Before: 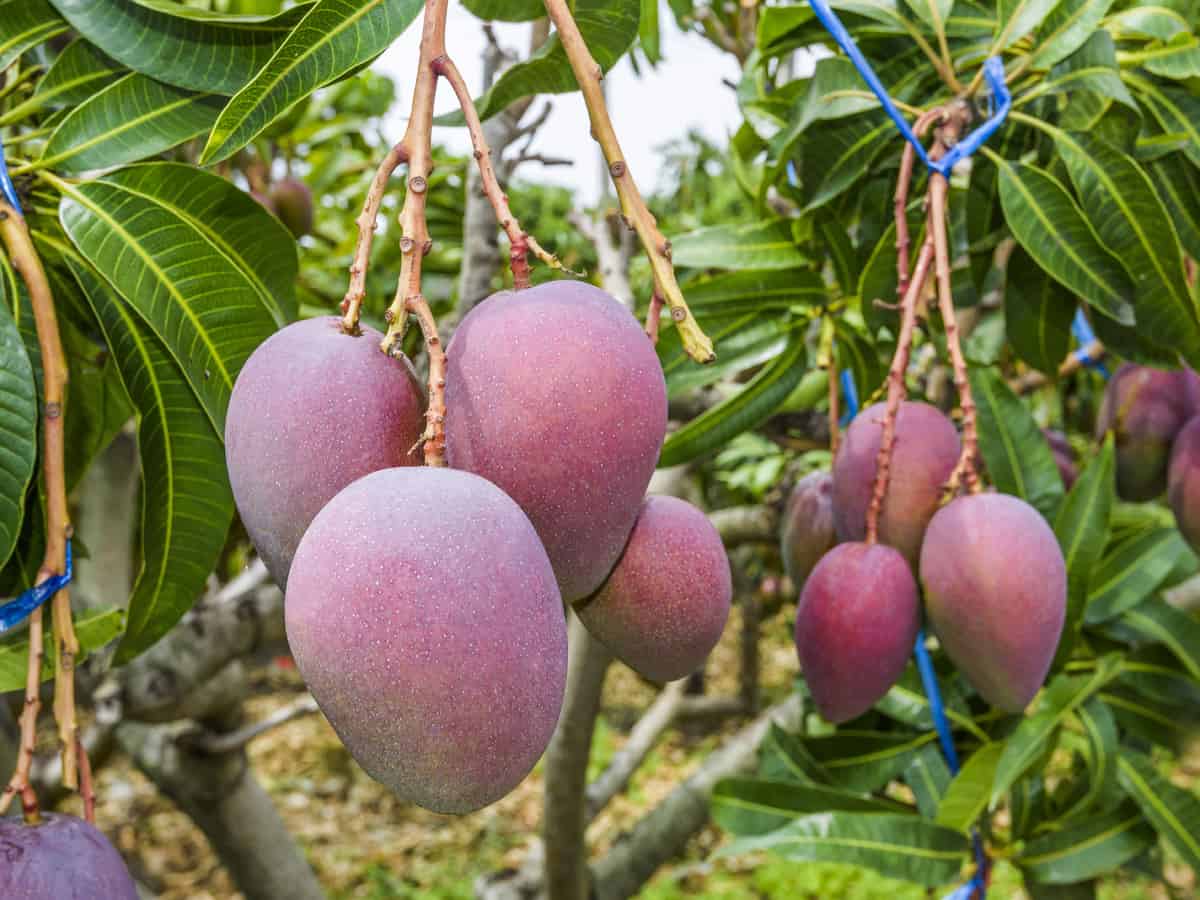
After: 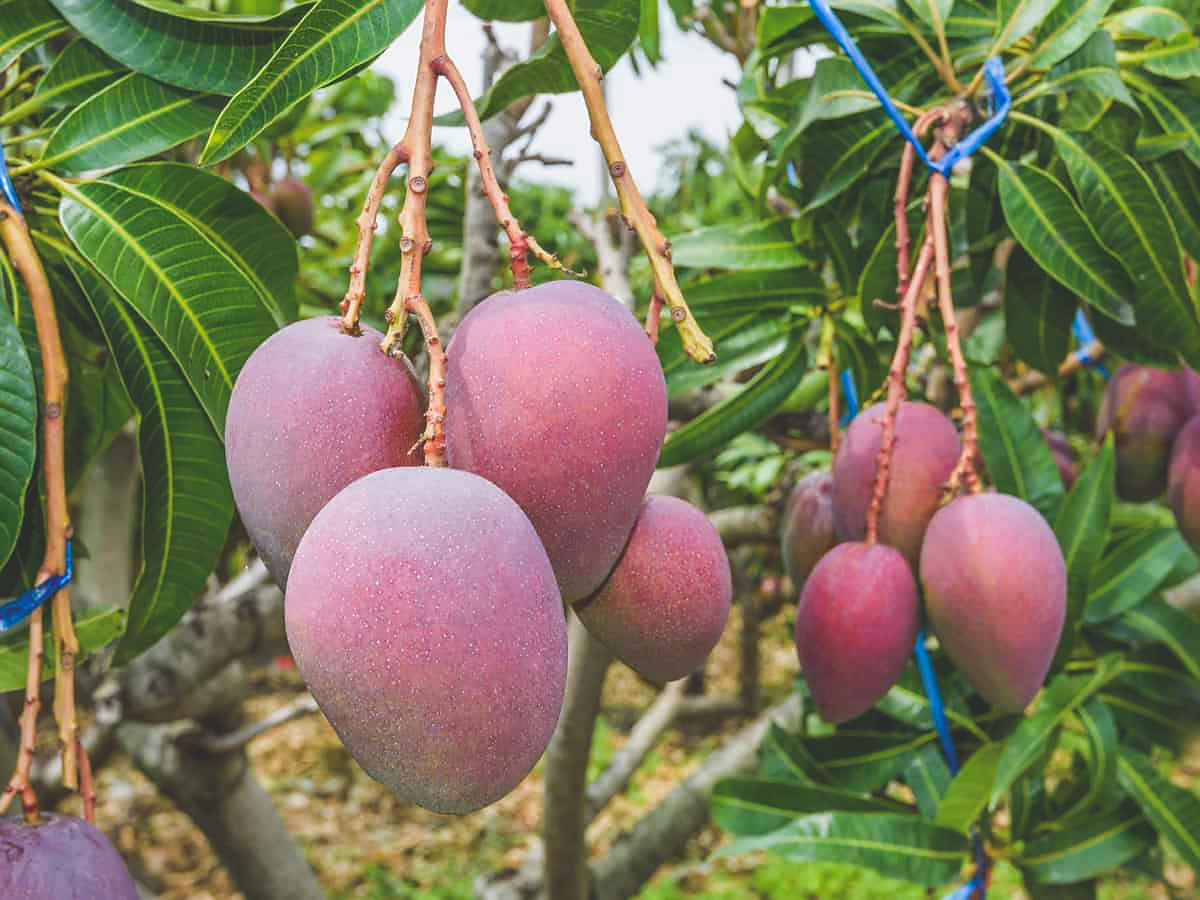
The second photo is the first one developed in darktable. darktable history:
exposure: black level correction -0.026, exposure -0.12 EV, compensate highlight preservation false
sharpen: radius 1.596, amount 0.375, threshold 1.607
